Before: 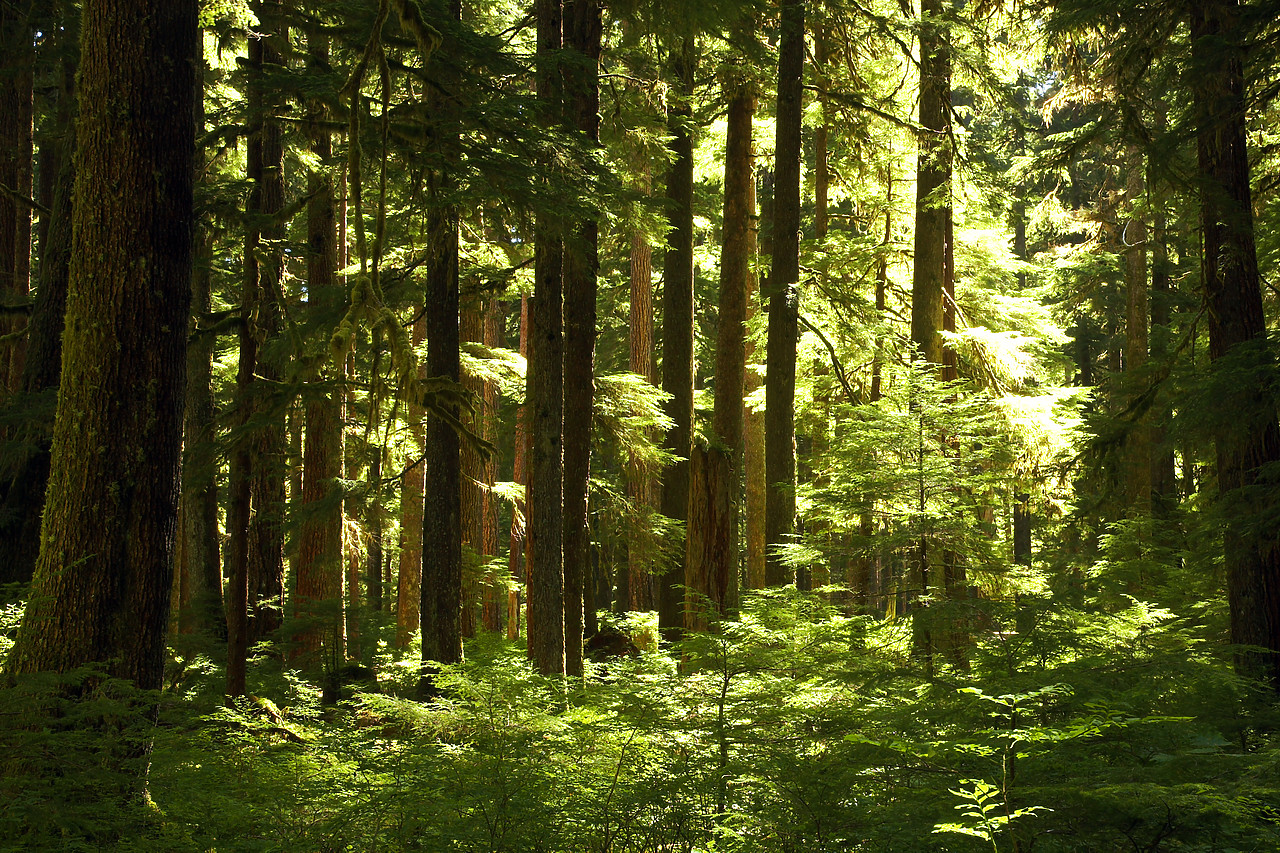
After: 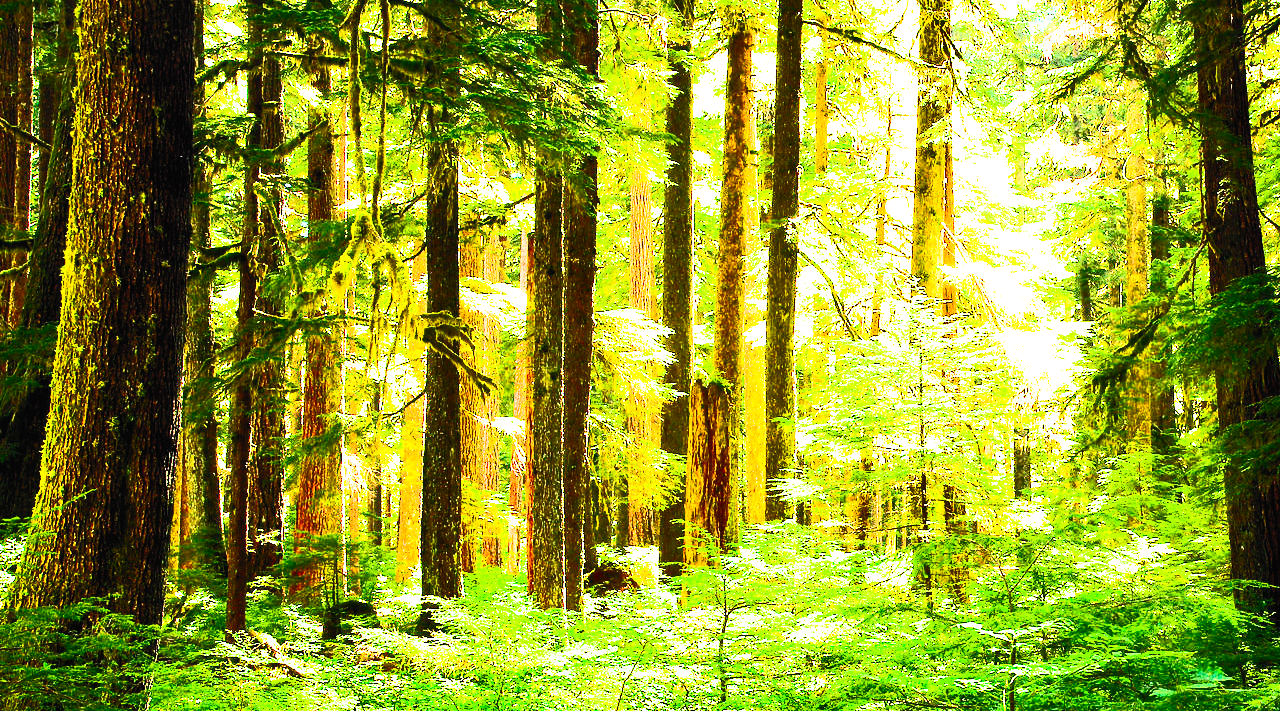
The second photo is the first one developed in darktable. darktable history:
contrast brightness saturation: contrast 0.83, brightness 0.59, saturation 0.59
exposure: black level correction 0, exposure 1.975 EV, compensate exposure bias true, compensate highlight preservation false
crop: top 7.625%, bottom 8.027%
shadows and highlights: shadows 12, white point adjustment 1.2, soften with gaussian
tone equalizer: -8 EV -0.417 EV, -7 EV -0.389 EV, -6 EV -0.333 EV, -5 EV -0.222 EV, -3 EV 0.222 EV, -2 EV 0.333 EV, -1 EV 0.389 EV, +0 EV 0.417 EV, edges refinement/feathering 500, mask exposure compensation -1.57 EV, preserve details no
filmic rgb: black relative exposure -7.65 EV, white relative exposure 4.56 EV, hardness 3.61
grain: coarseness 0.09 ISO, strength 10%
